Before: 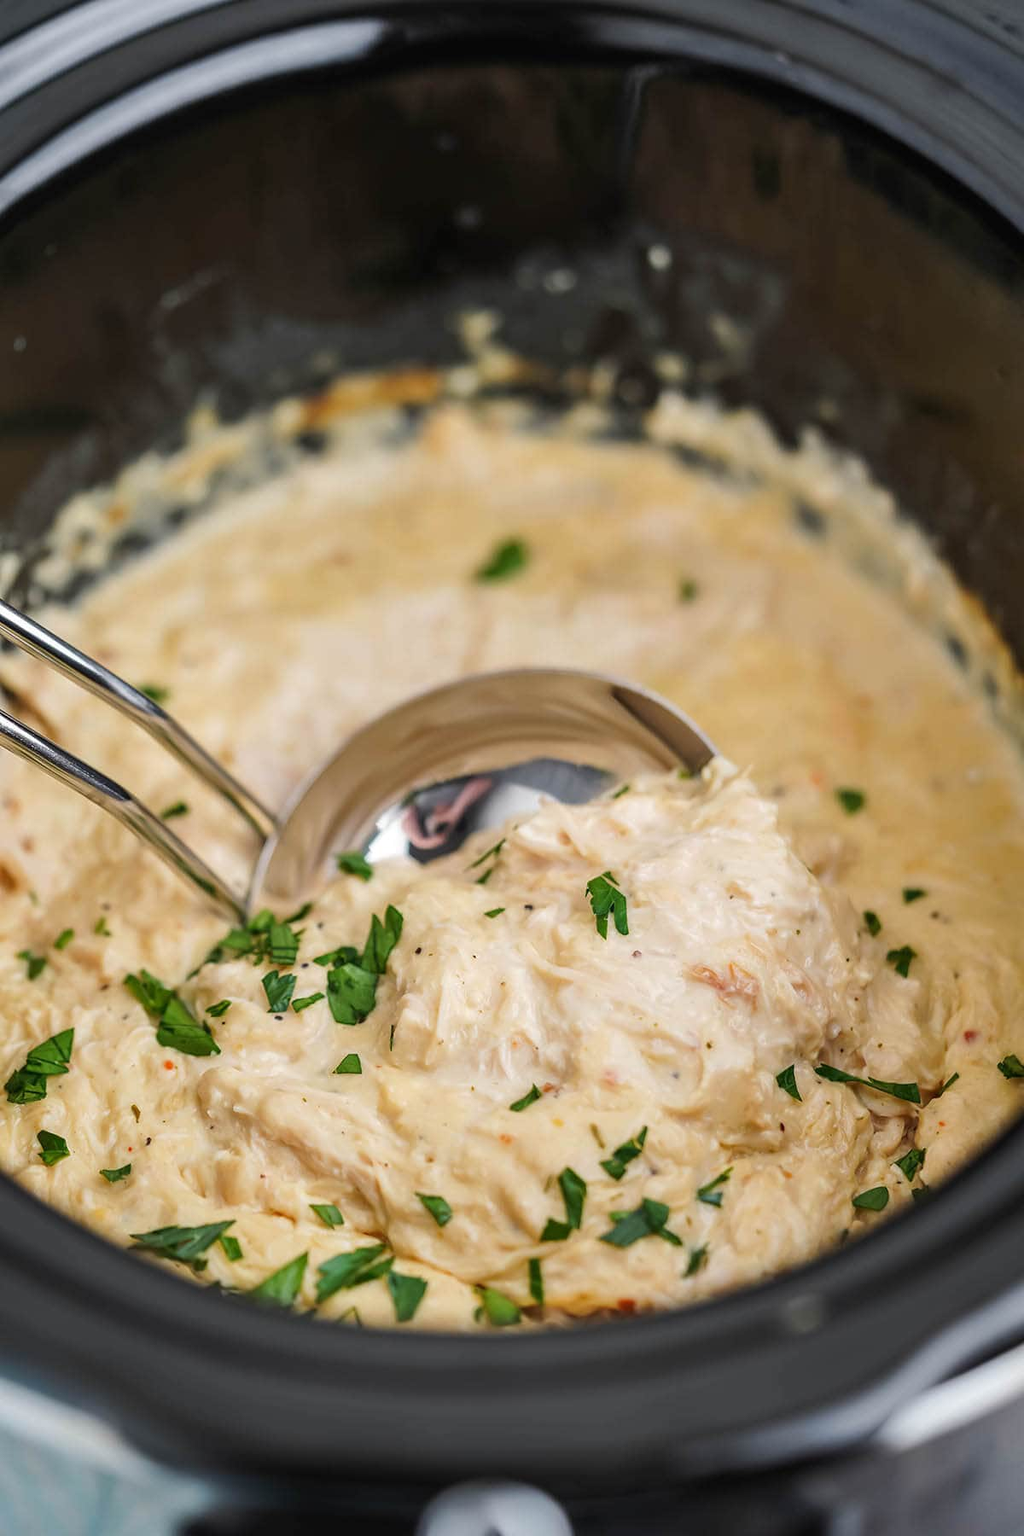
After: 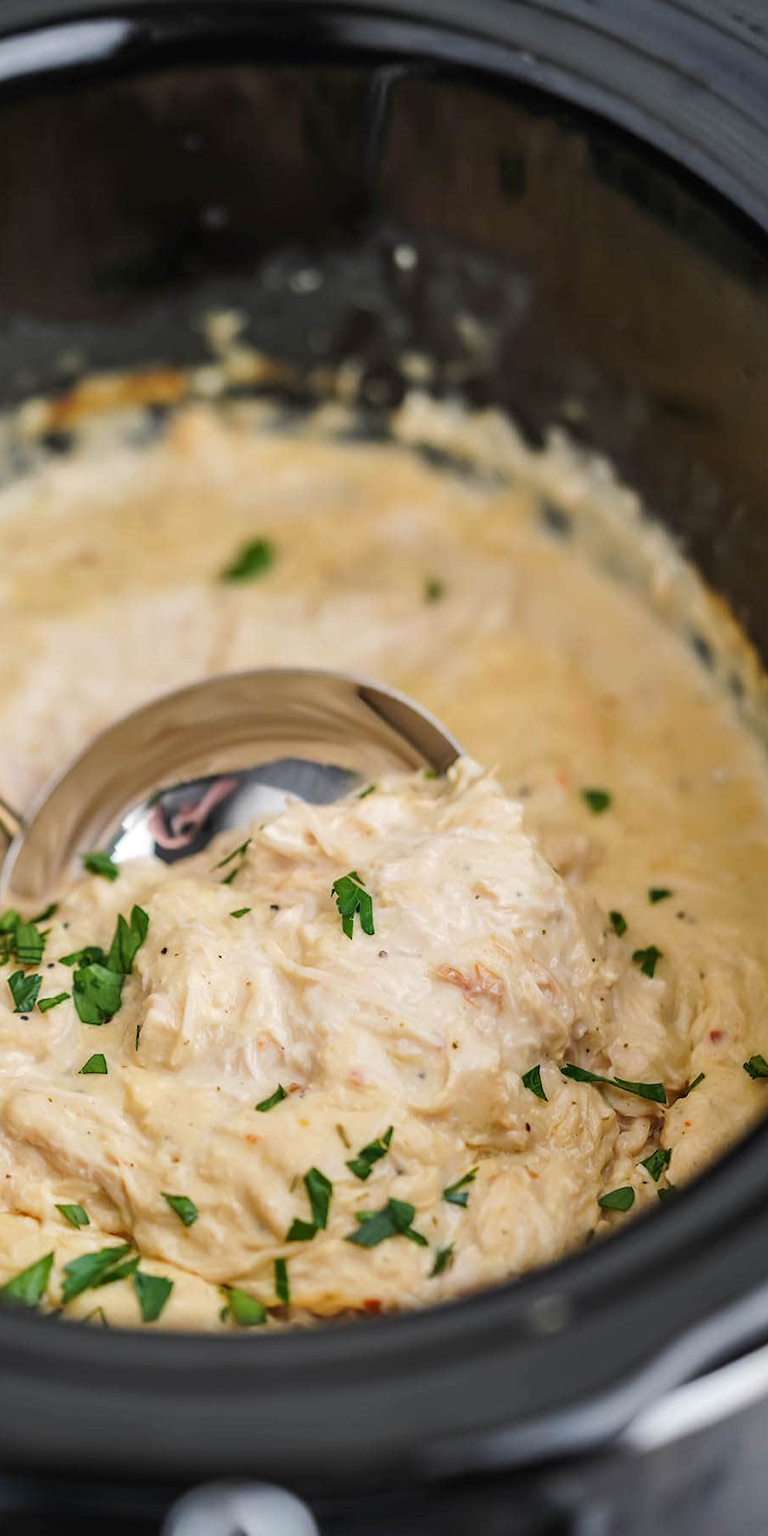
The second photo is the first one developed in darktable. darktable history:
tone equalizer: on, module defaults
crop and rotate: left 24.888%
